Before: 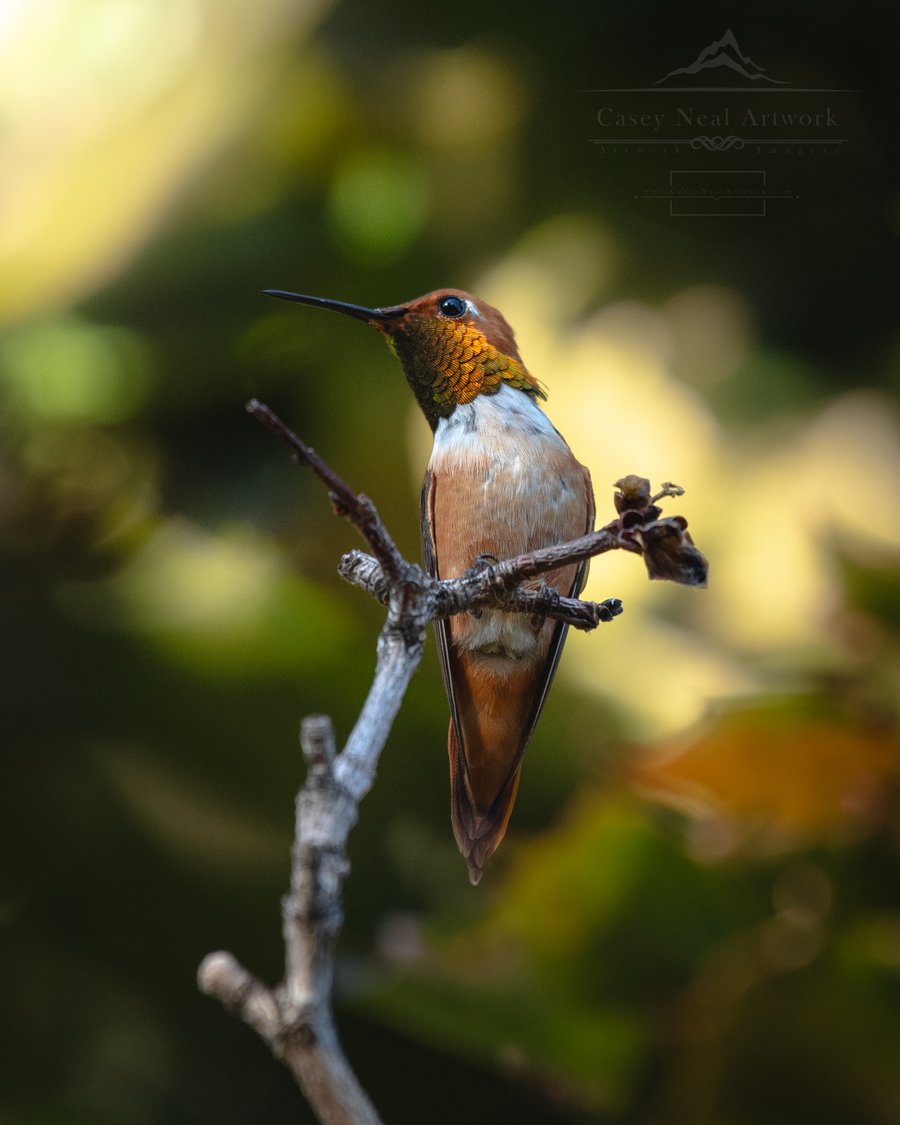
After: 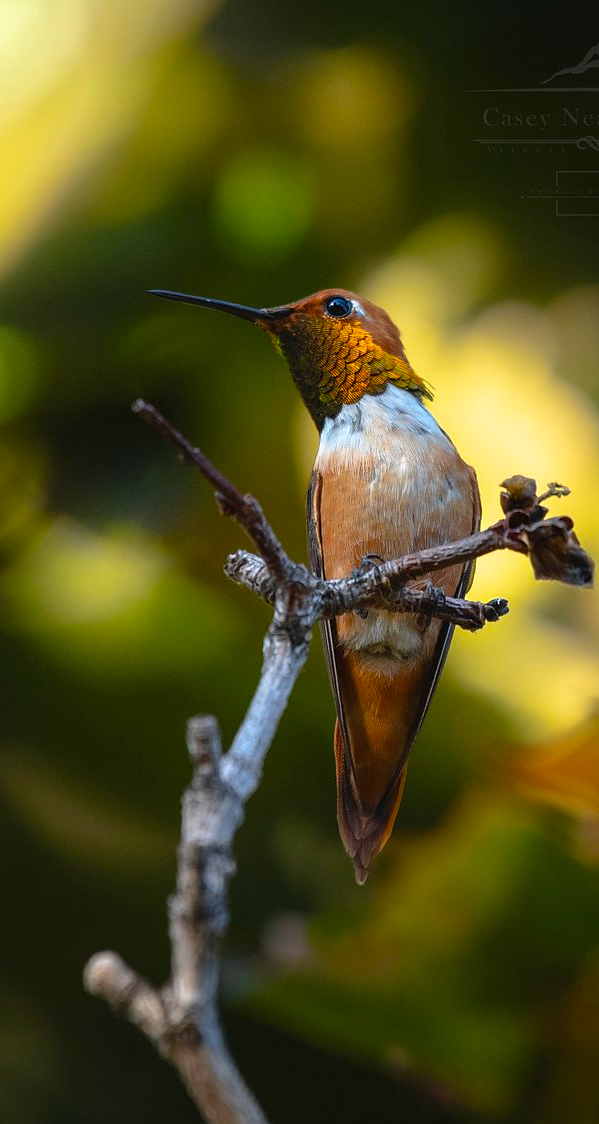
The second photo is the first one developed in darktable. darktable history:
color balance rgb: perceptual saturation grading › global saturation 25%, global vibrance 20%
crop and rotate: left 12.673%, right 20.66%
sharpen: radius 1, threshold 1
